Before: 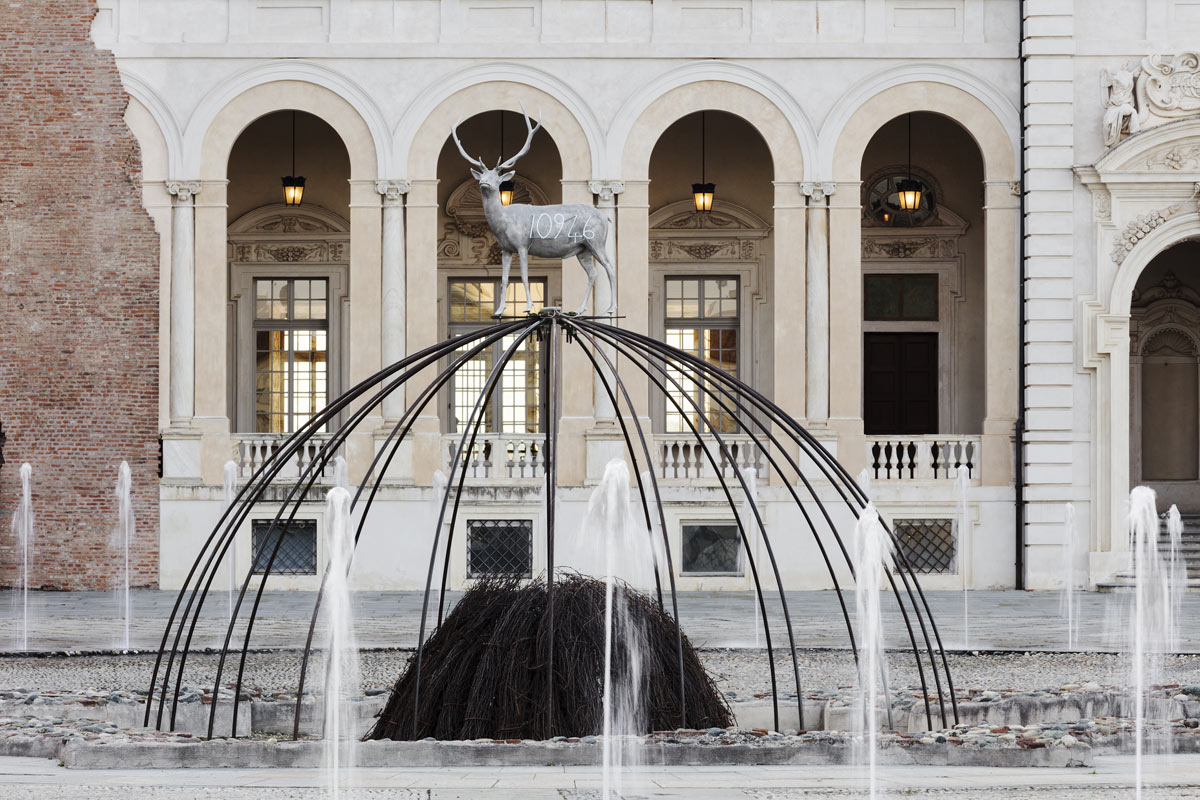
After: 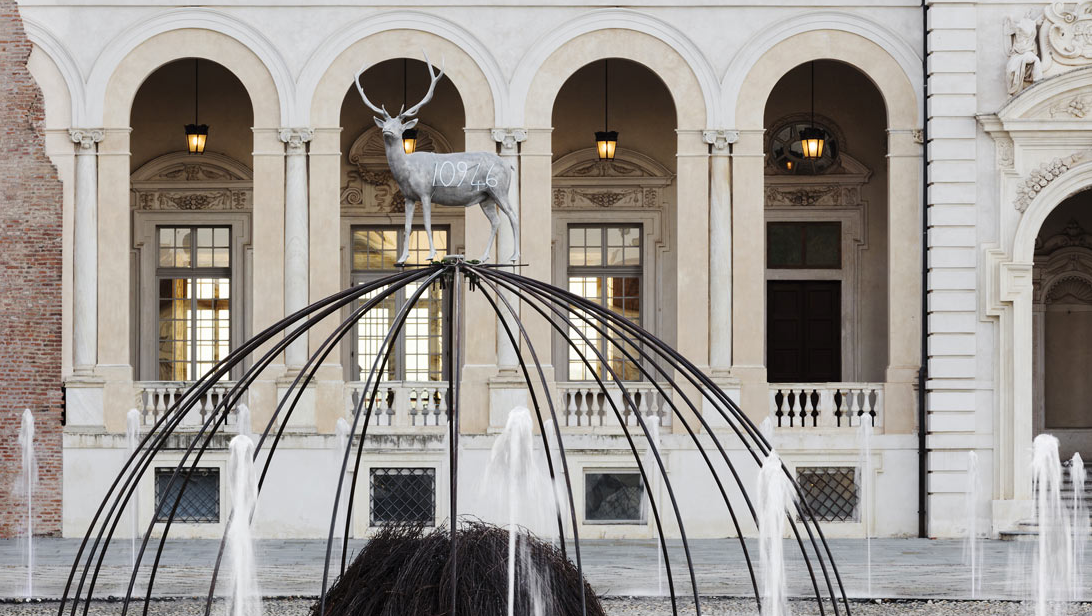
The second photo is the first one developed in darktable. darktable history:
contrast brightness saturation: contrast 0.04, saturation 0.07
crop: left 8.155%, top 6.611%, bottom 15.385%
